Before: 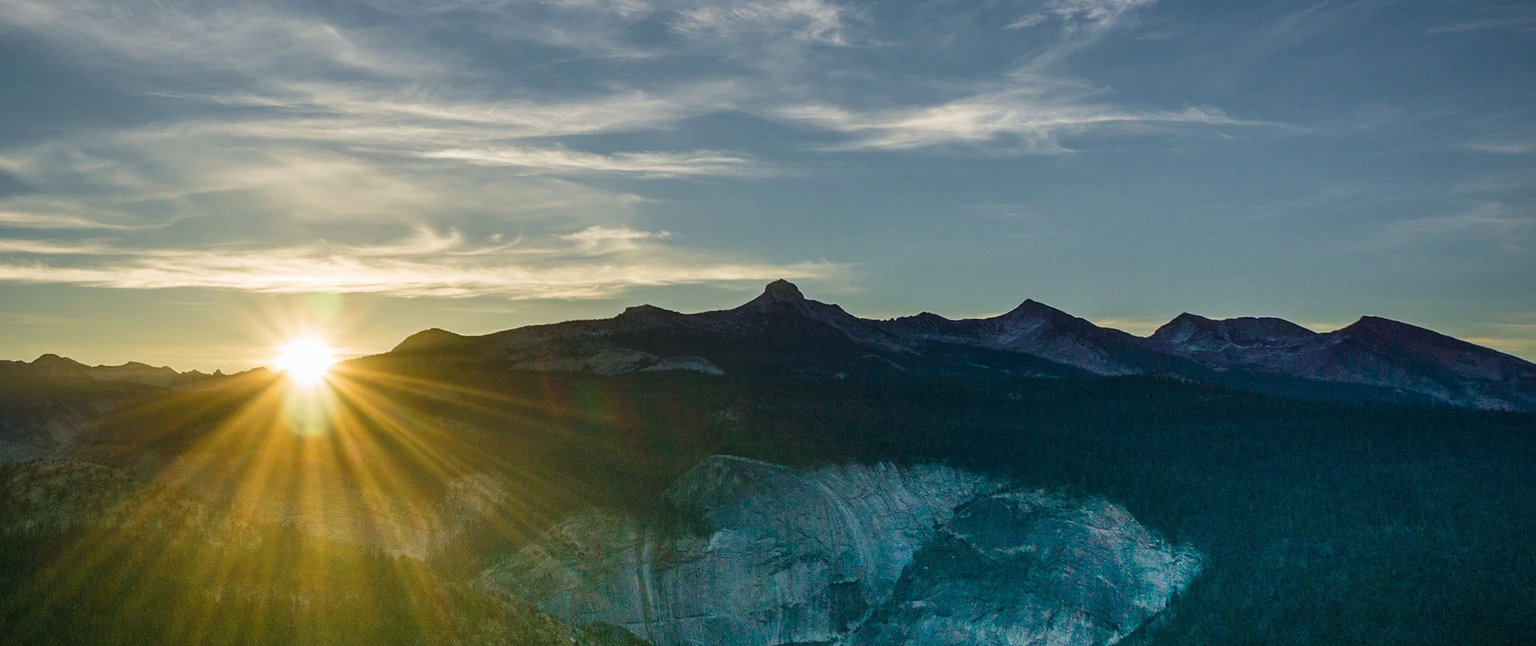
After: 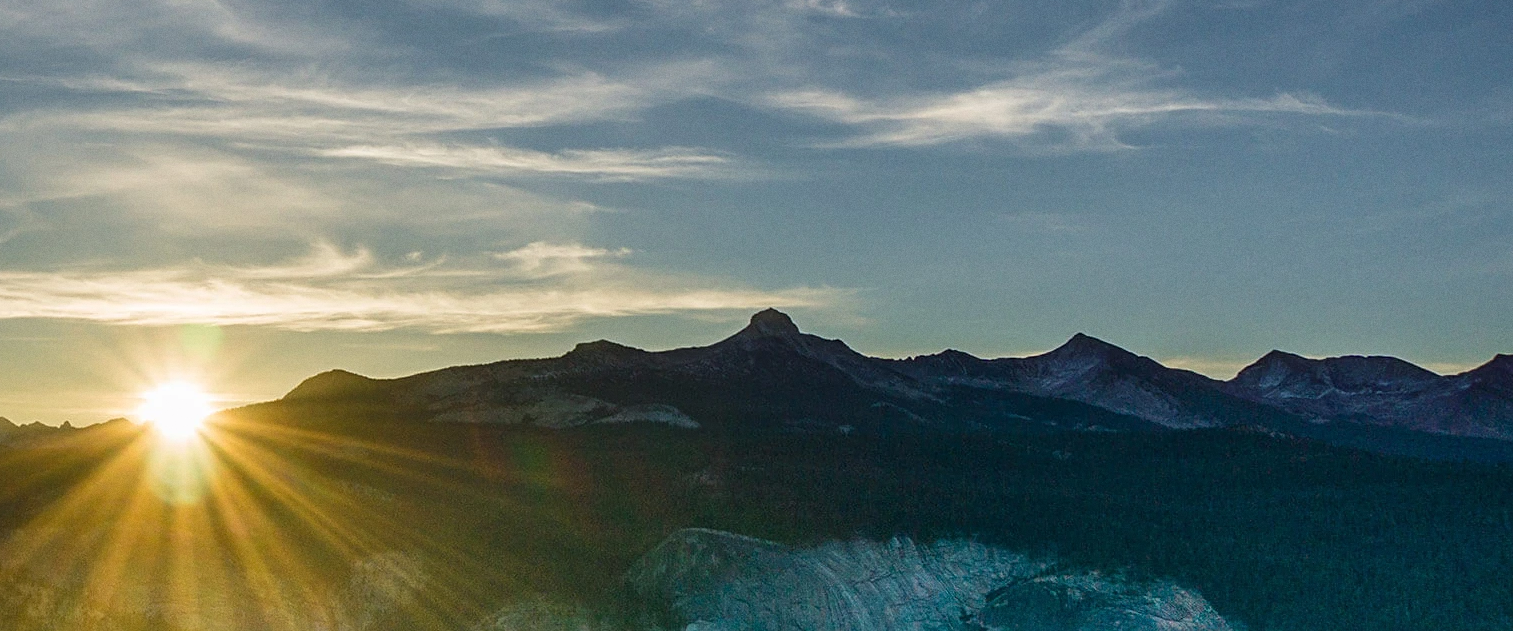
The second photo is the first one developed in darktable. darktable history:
crop and rotate: left 10.77%, top 5.1%, right 10.41%, bottom 16.76%
grain: coarseness 0.09 ISO, strength 16.61%
sharpen: amount 0.2
